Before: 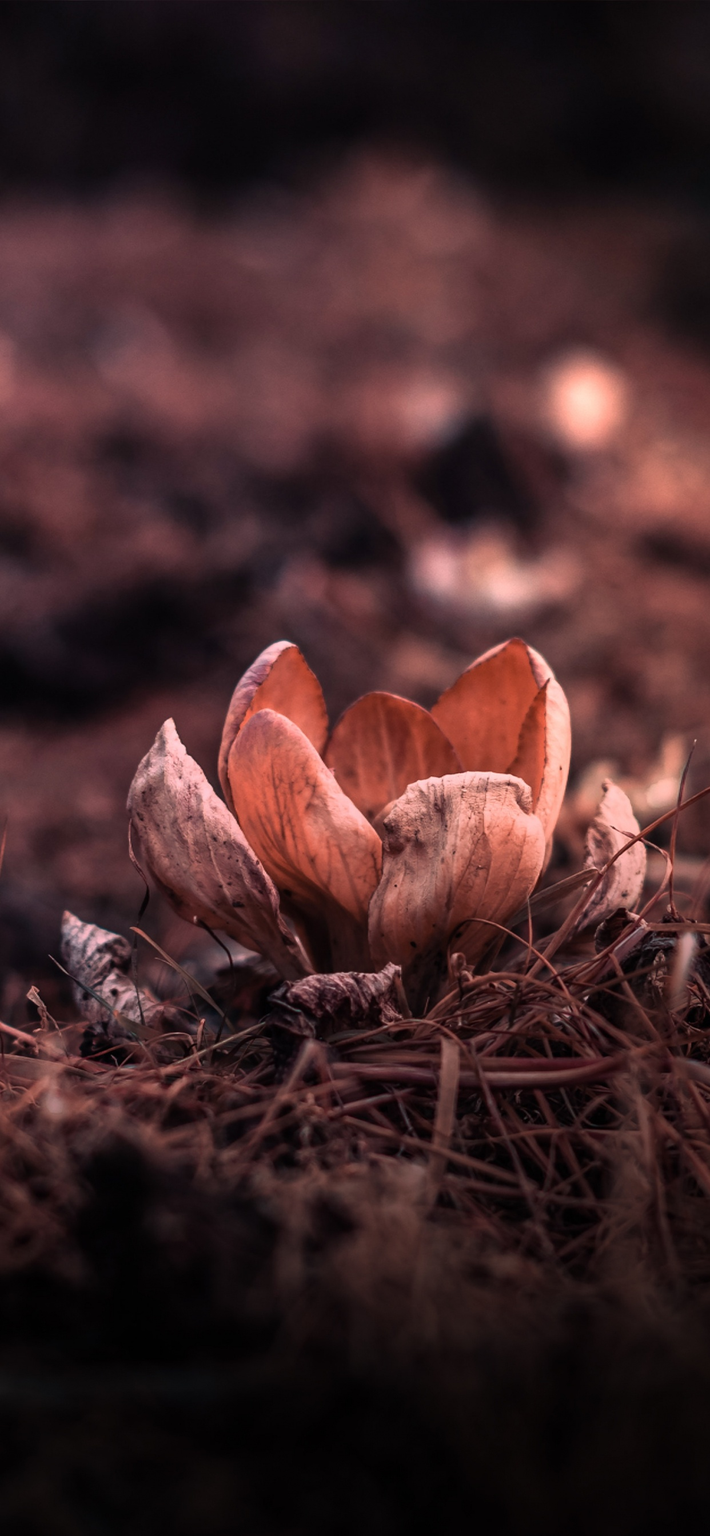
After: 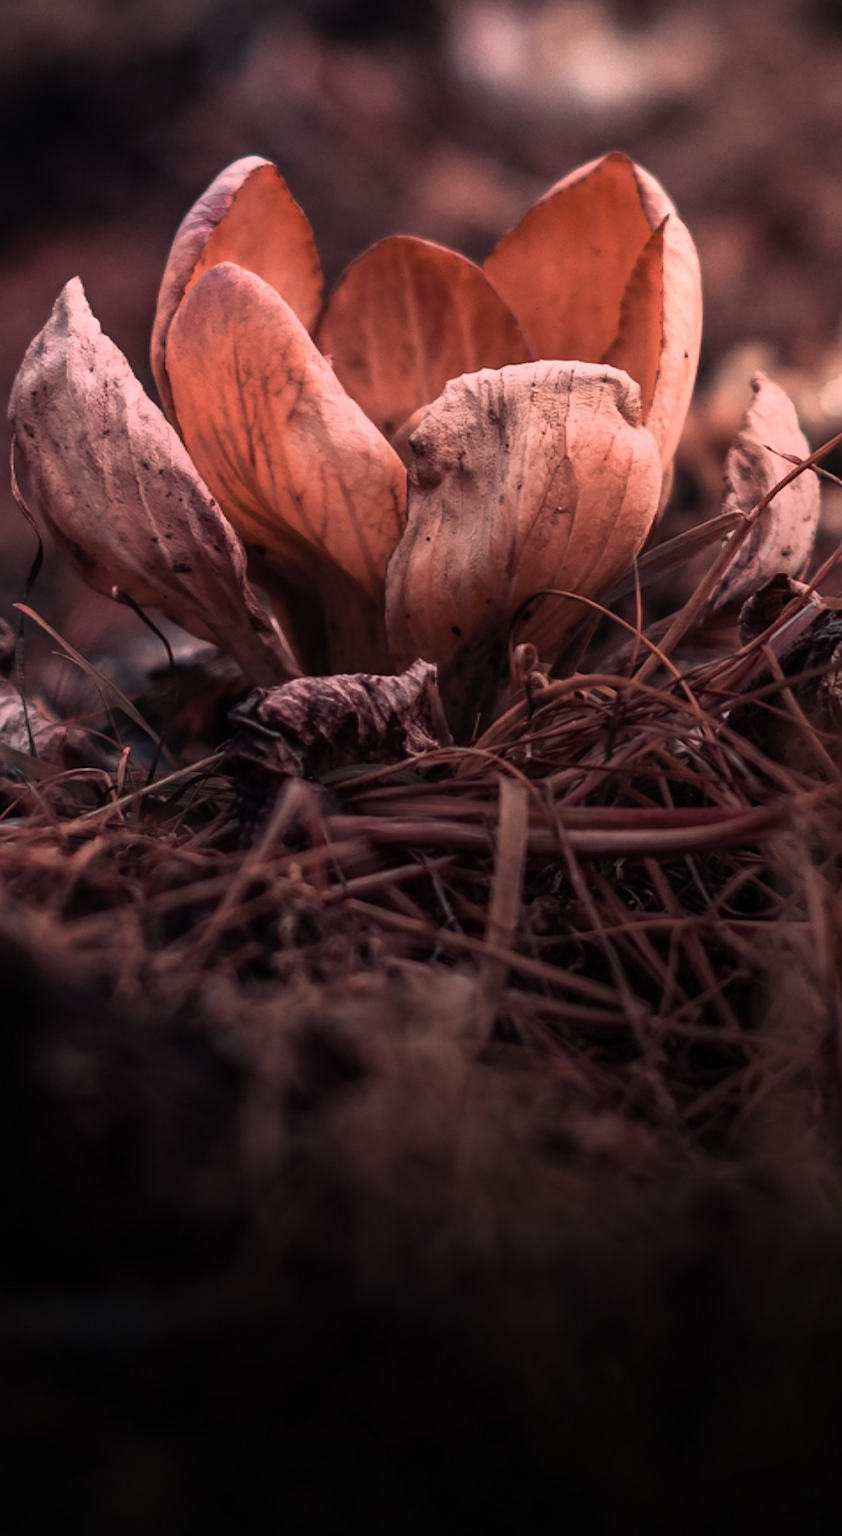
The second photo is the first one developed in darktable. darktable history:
crop and rotate: left 17.209%, top 35.247%, right 6.786%, bottom 0.799%
vignetting: on, module defaults
